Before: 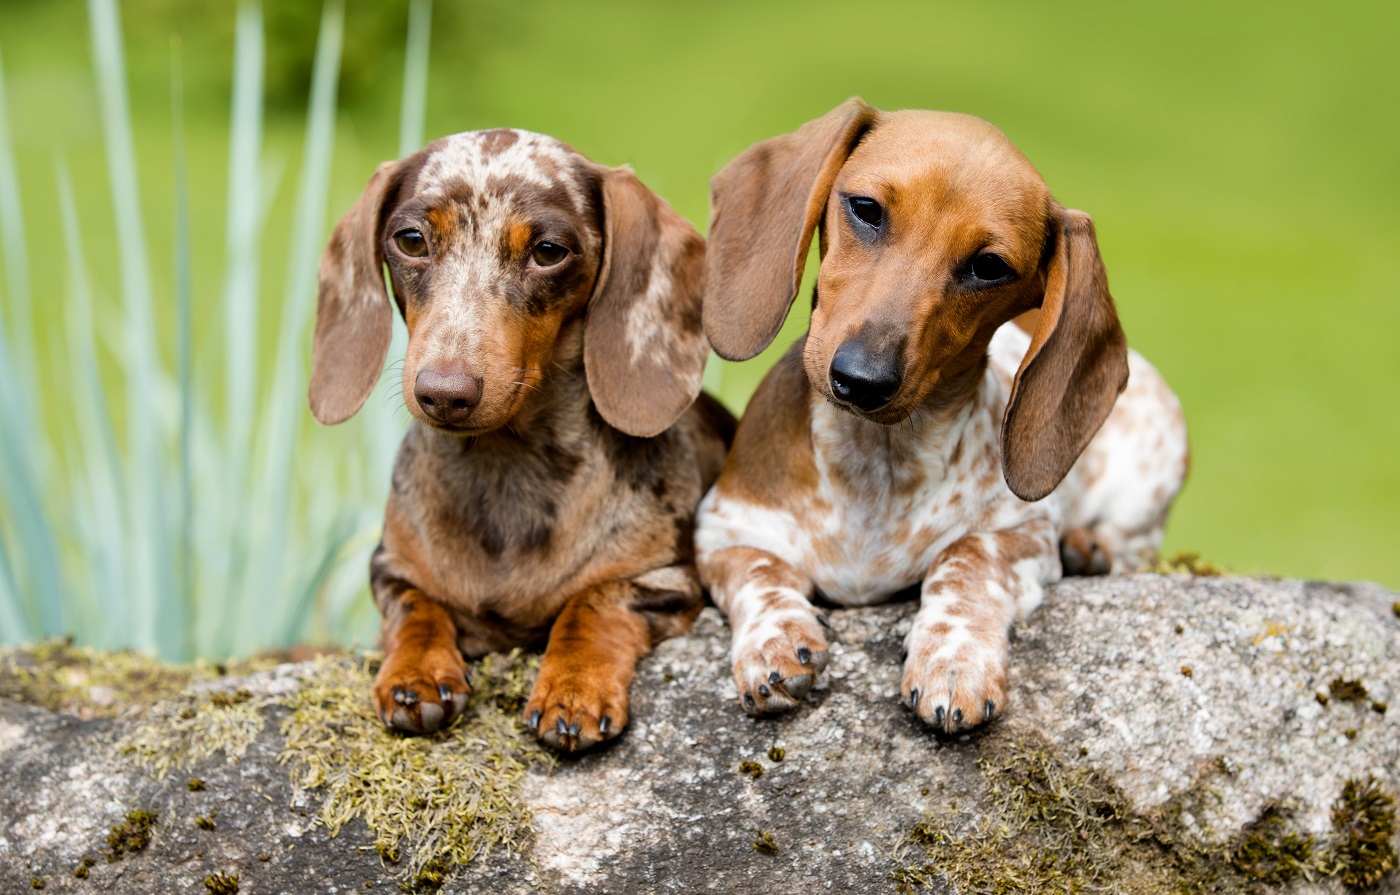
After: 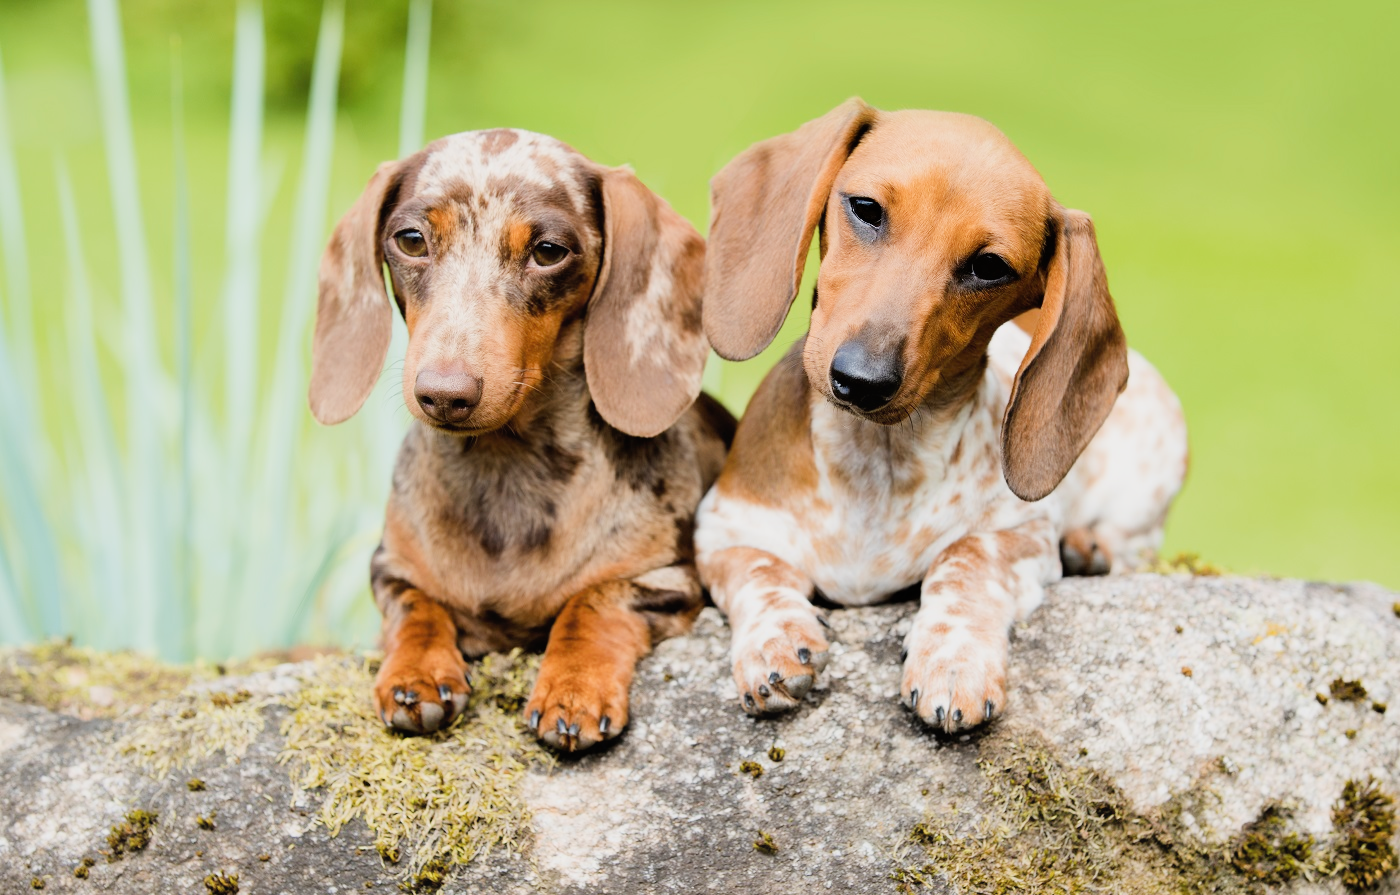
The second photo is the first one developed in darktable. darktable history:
filmic rgb: black relative exposure -8.31 EV, white relative exposure 4.67 EV, hardness 3.84
exposure: black level correction 0, exposure 1 EV, compensate highlight preservation false
contrast equalizer: y [[0.6 ×6], [0.55 ×6], [0 ×6], [0 ×6], [0 ×6]], mix -0.319
